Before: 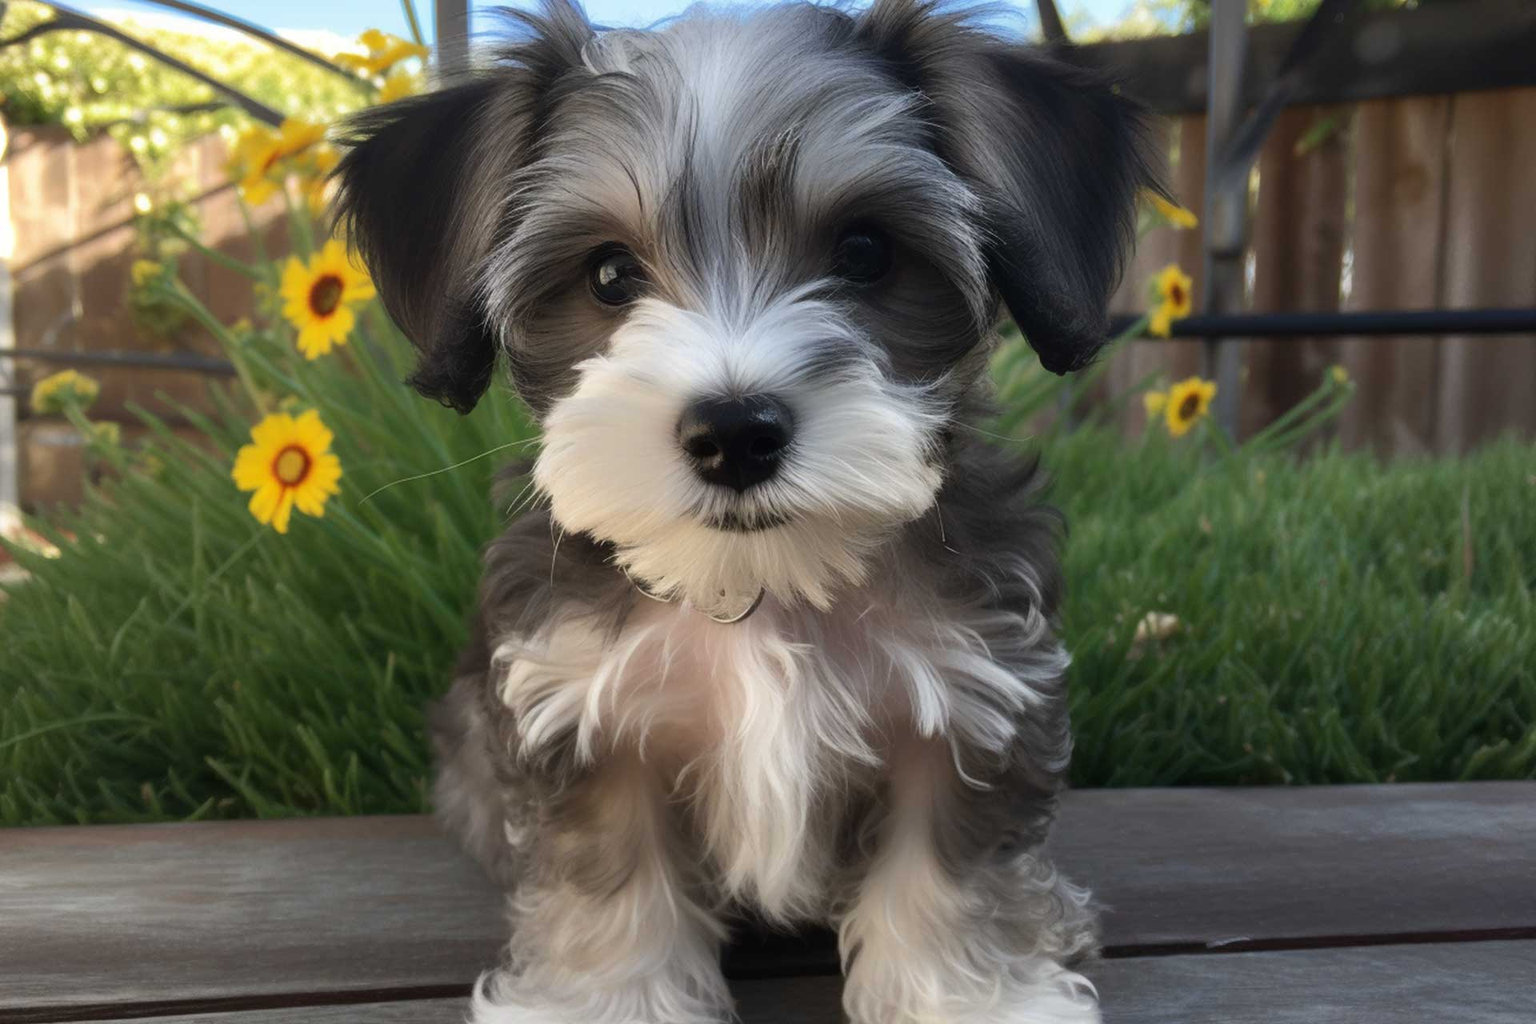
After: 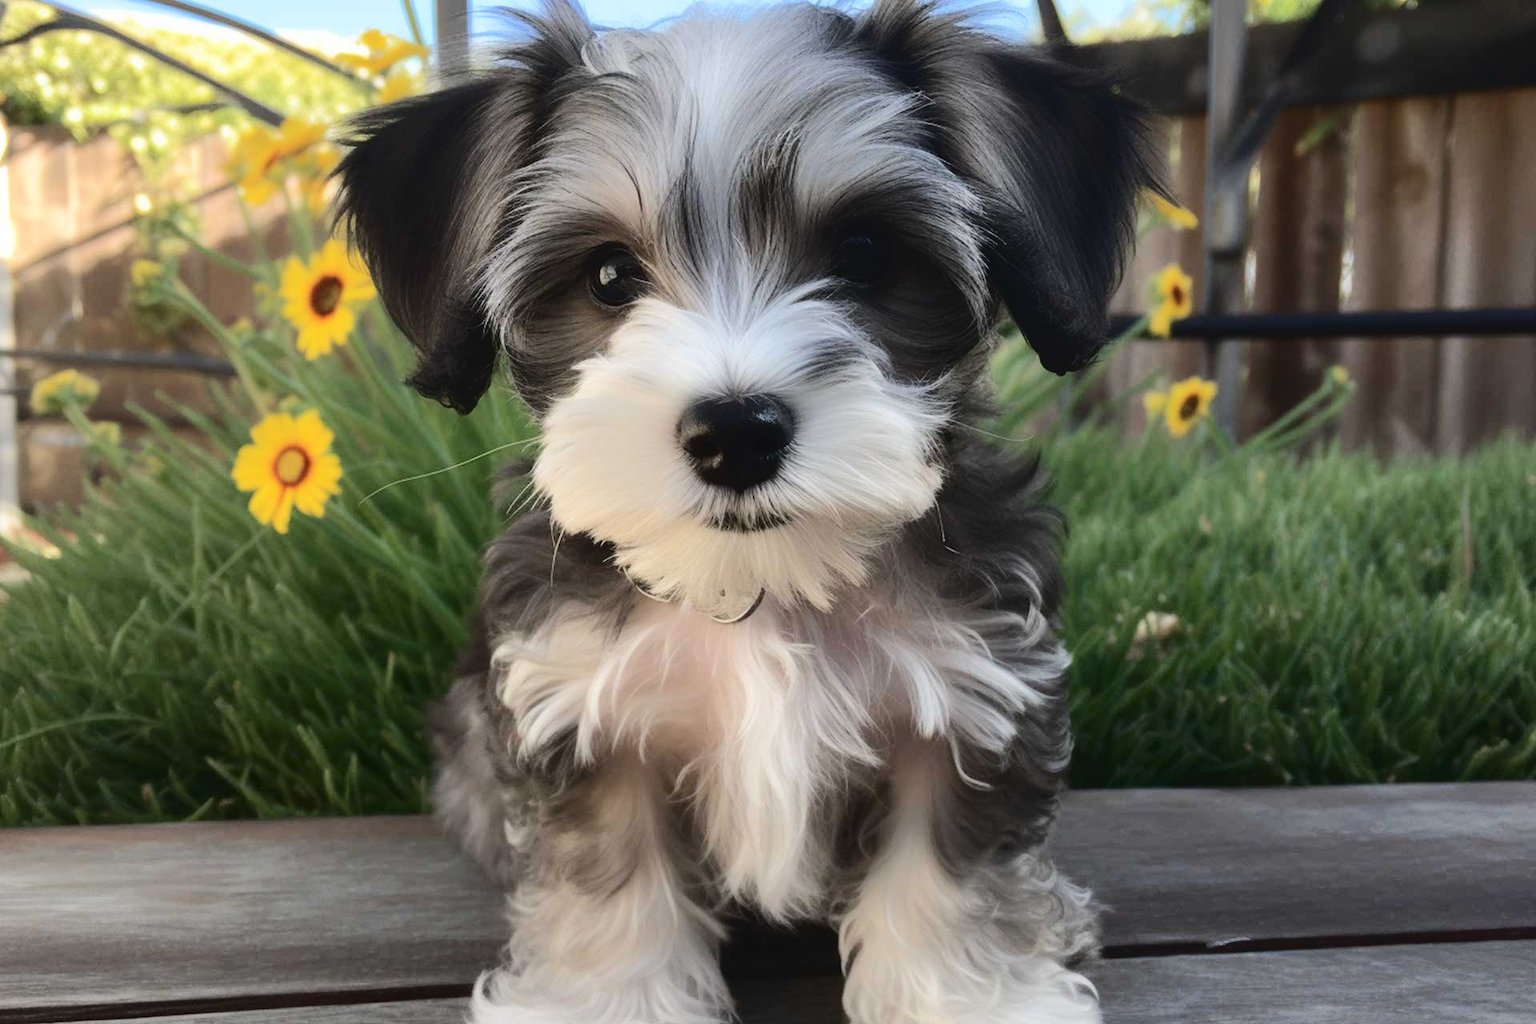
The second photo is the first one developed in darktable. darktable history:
tone curve: curves: ch0 [(0, 0) (0.003, 0.034) (0.011, 0.038) (0.025, 0.046) (0.044, 0.054) (0.069, 0.06) (0.1, 0.079) (0.136, 0.114) (0.177, 0.151) (0.224, 0.213) (0.277, 0.293) (0.335, 0.385) (0.399, 0.482) (0.468, 0.578) (0.543, 0.655) (0.623, 0.724) (0.709, 0.786) (0.801, 0.854) (0.898, 0.922) (1, 1)], color space Lab, independent channels, preserve colors none
